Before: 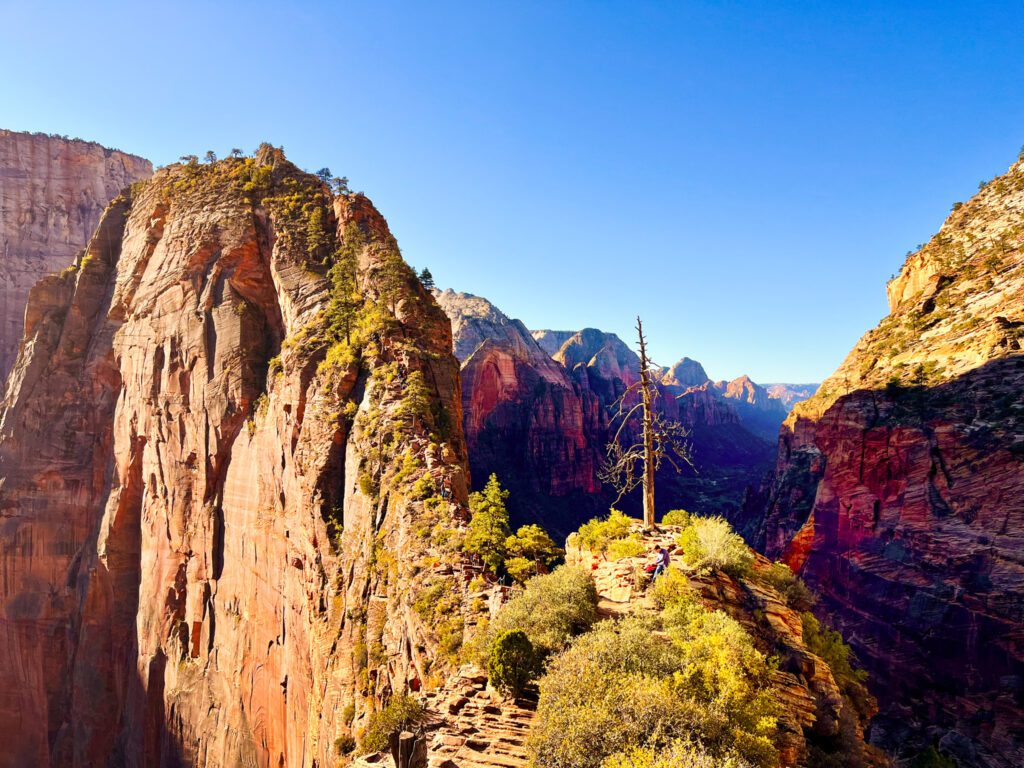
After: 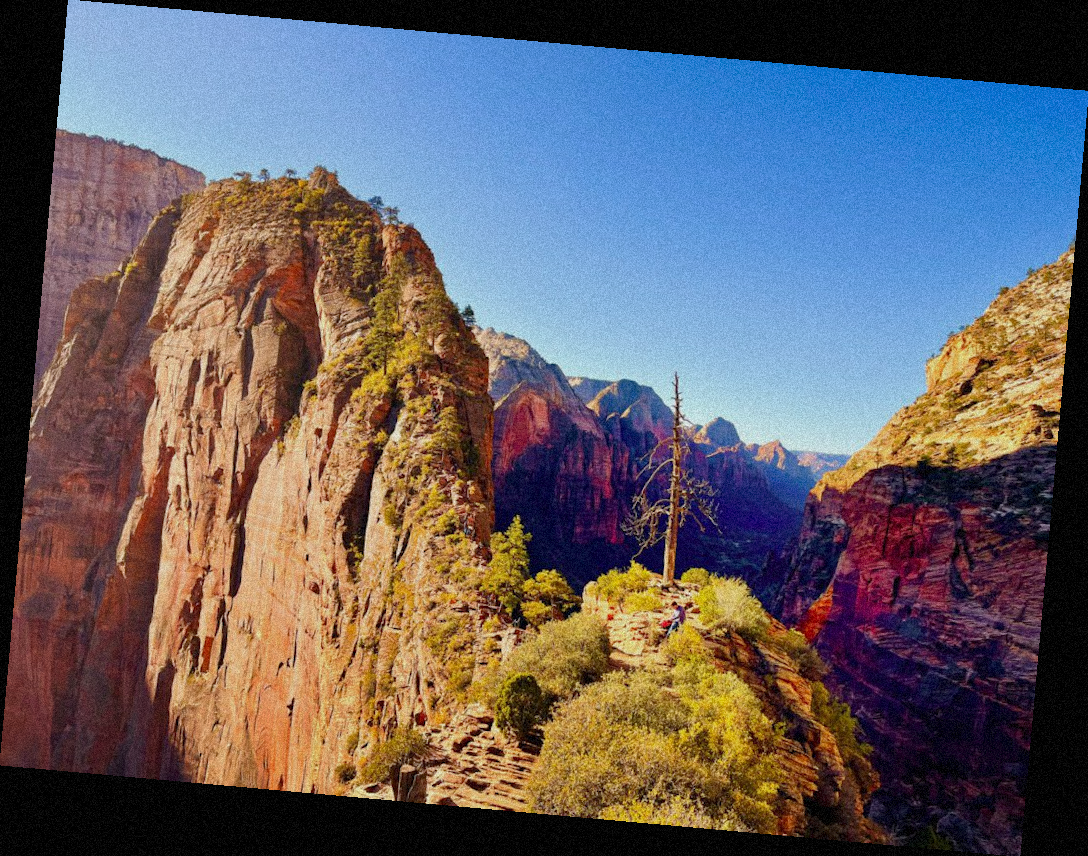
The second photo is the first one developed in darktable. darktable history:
grain: coarseness 9.38 ISO, strength 34.99%, mid-tones bias 0%
tone equalizer: -8 EV 0.25 EV, -7 EV 0.417 EV, -6 EV 0.417 EV, -5 EV 0.25 EV, -3 EV -0.25 EV, -2 EV -0.417 EV, -1 EV -0.417 EV, +0 EV -0.25 EV, edges refinement/feathering 500, mask exposure compensation -1.57 EV, preserve details guided filter
rotate and perspective: rotation 5.12°, automatic cropping off
